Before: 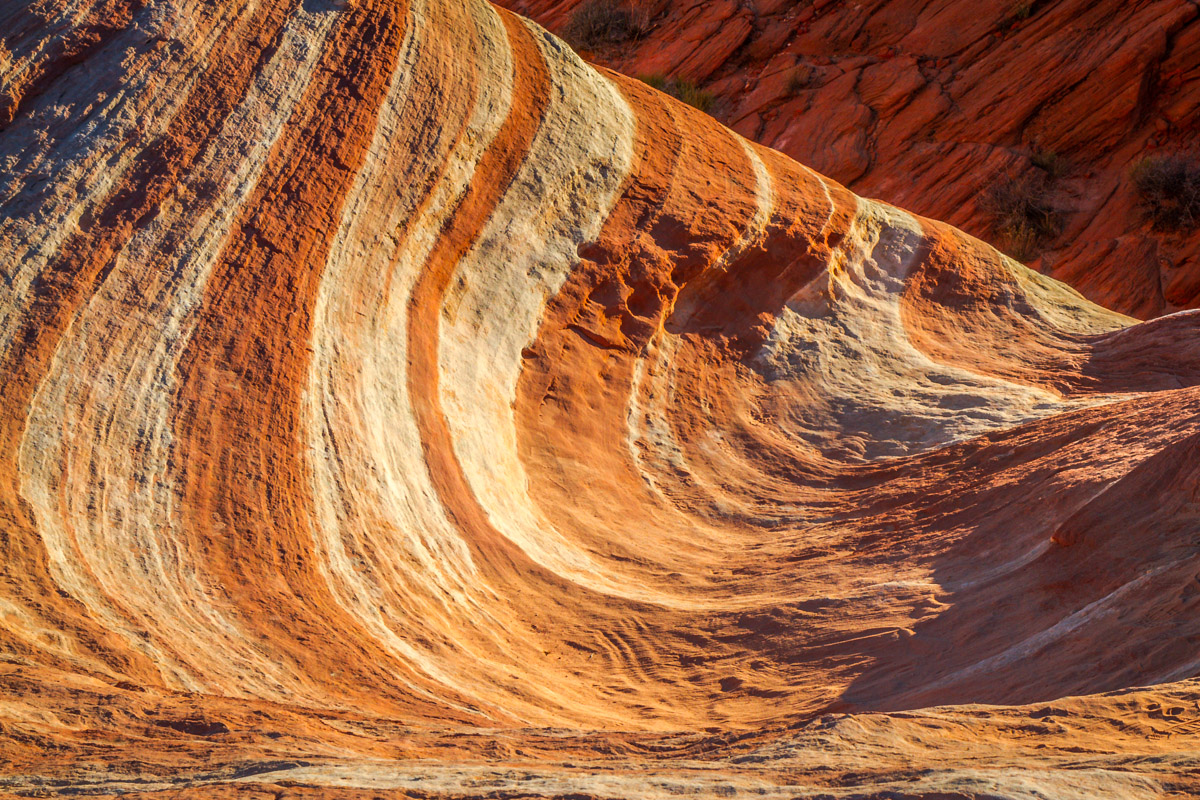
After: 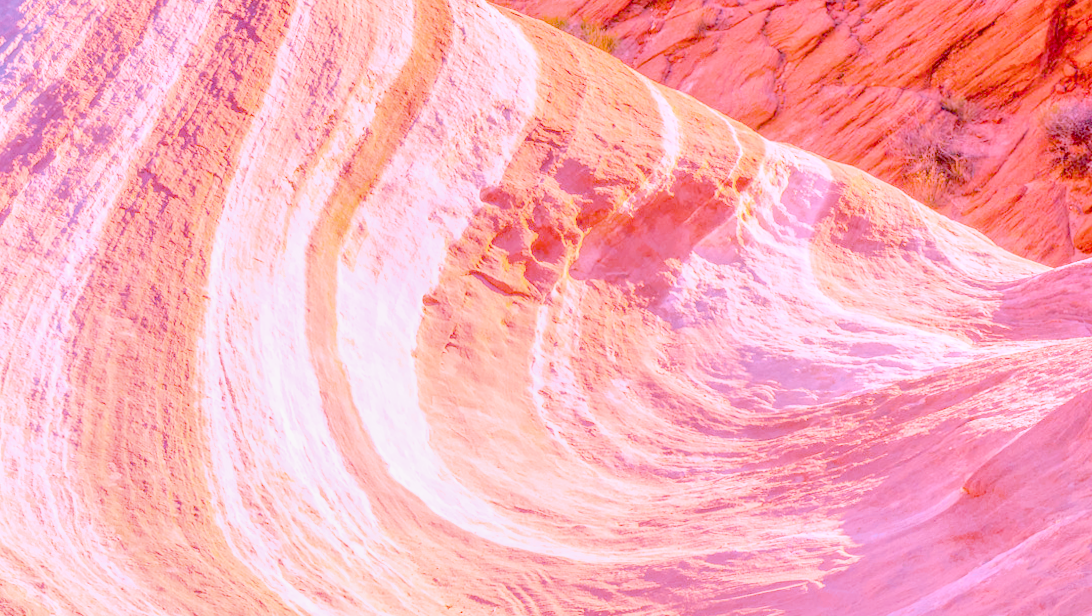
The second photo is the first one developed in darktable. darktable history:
filmic rgb "scene-referred default": black relative exposure -7.65 EV, white relative exposure 4.56 EV, hardness 3.61
raw chromatic aberrations: on, module defaults
color balance rgb: perceptual saturation grading › global saturation 25%, global vibrance 20%
hot pixels: on, module defaults
lens correction: scale 1.01, crop 1, focal 85, aperture 2.8, distance 2.07, camera "Canon EOS RP", lens "Canon RF 85mm F2 MACRO IS STM"
raw denoise: x [[0, 0.25, 0.5, 0.75, 1] ×4]
denoise (profiled): preserve shadows 1.11, scattering 0.121, a [-1, 0, 0], b [0, 0, 0], compensate highlight preservation false
crop: left 8.155%, top 6.611%, bottom 15.385%
highlight reconstruction: method reconstruct in LCh, iterations 1, diameter of reconstruction 64 px
white balance: red 1.907, blue 1.815
exposure: black level correction 0, exposure 0.95 EV, compensate exposure bias true, compensate highlight preservation false
tone equalizer "relight: fill-in": -7 EV 0.15 EV, -6 EV 0.6 EV, -5 EV 1.15 EV, -4 EV 1.33 EV, -3 EV 1.15 EV, -2 EV 0.6 EV, -1 EV 0.15 EV, mask exposure compensation -0.5 EV
local contrast: detail 130%
